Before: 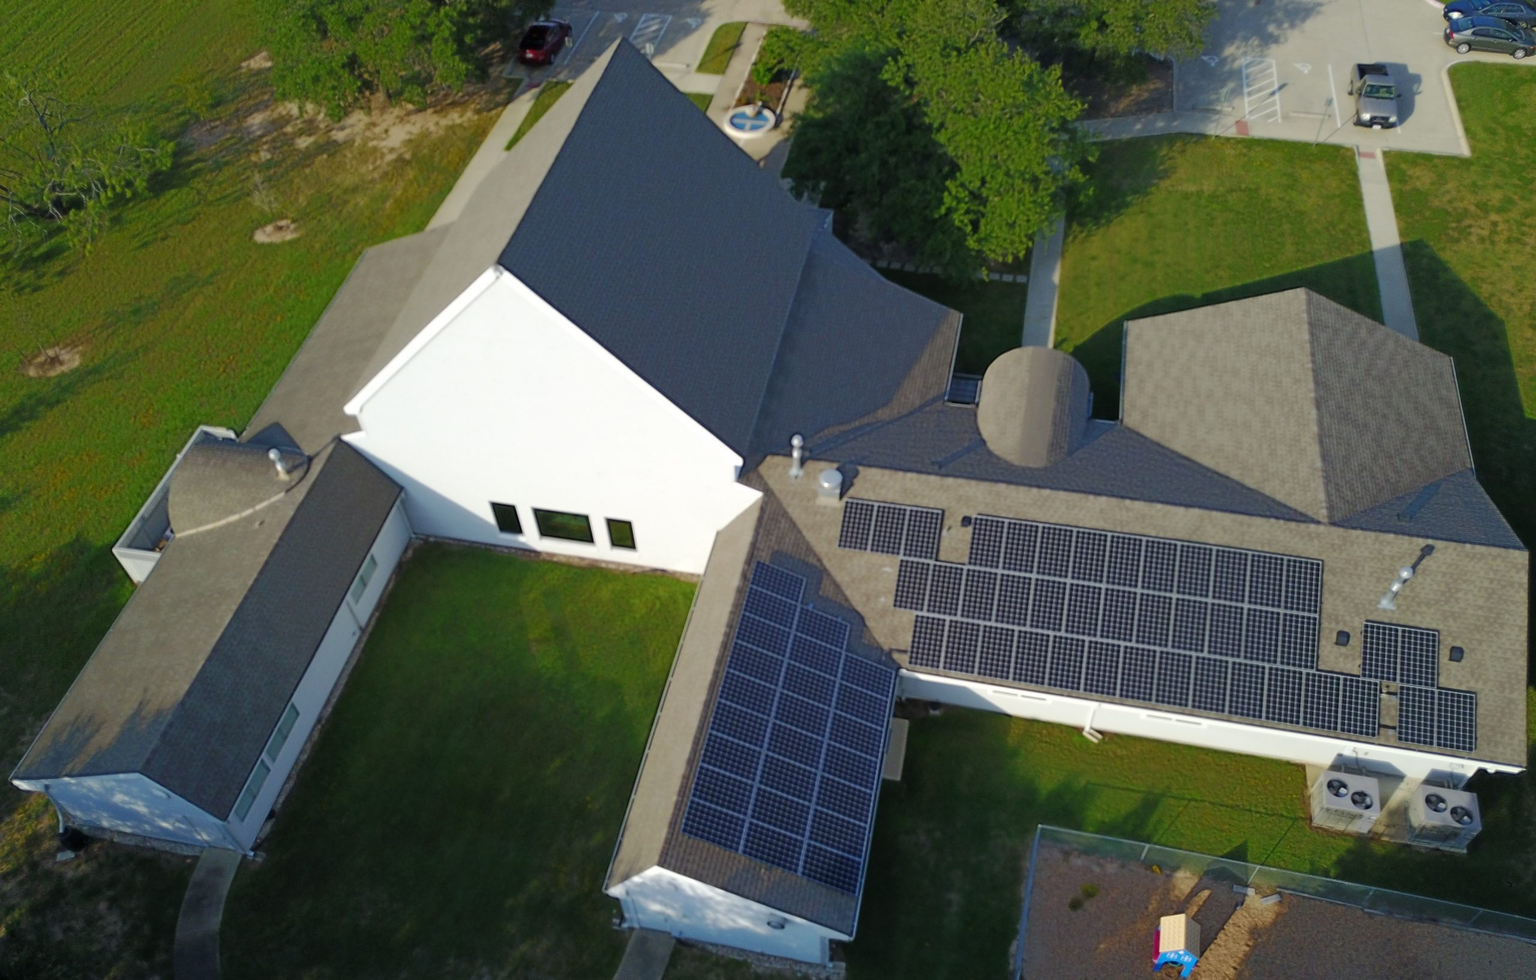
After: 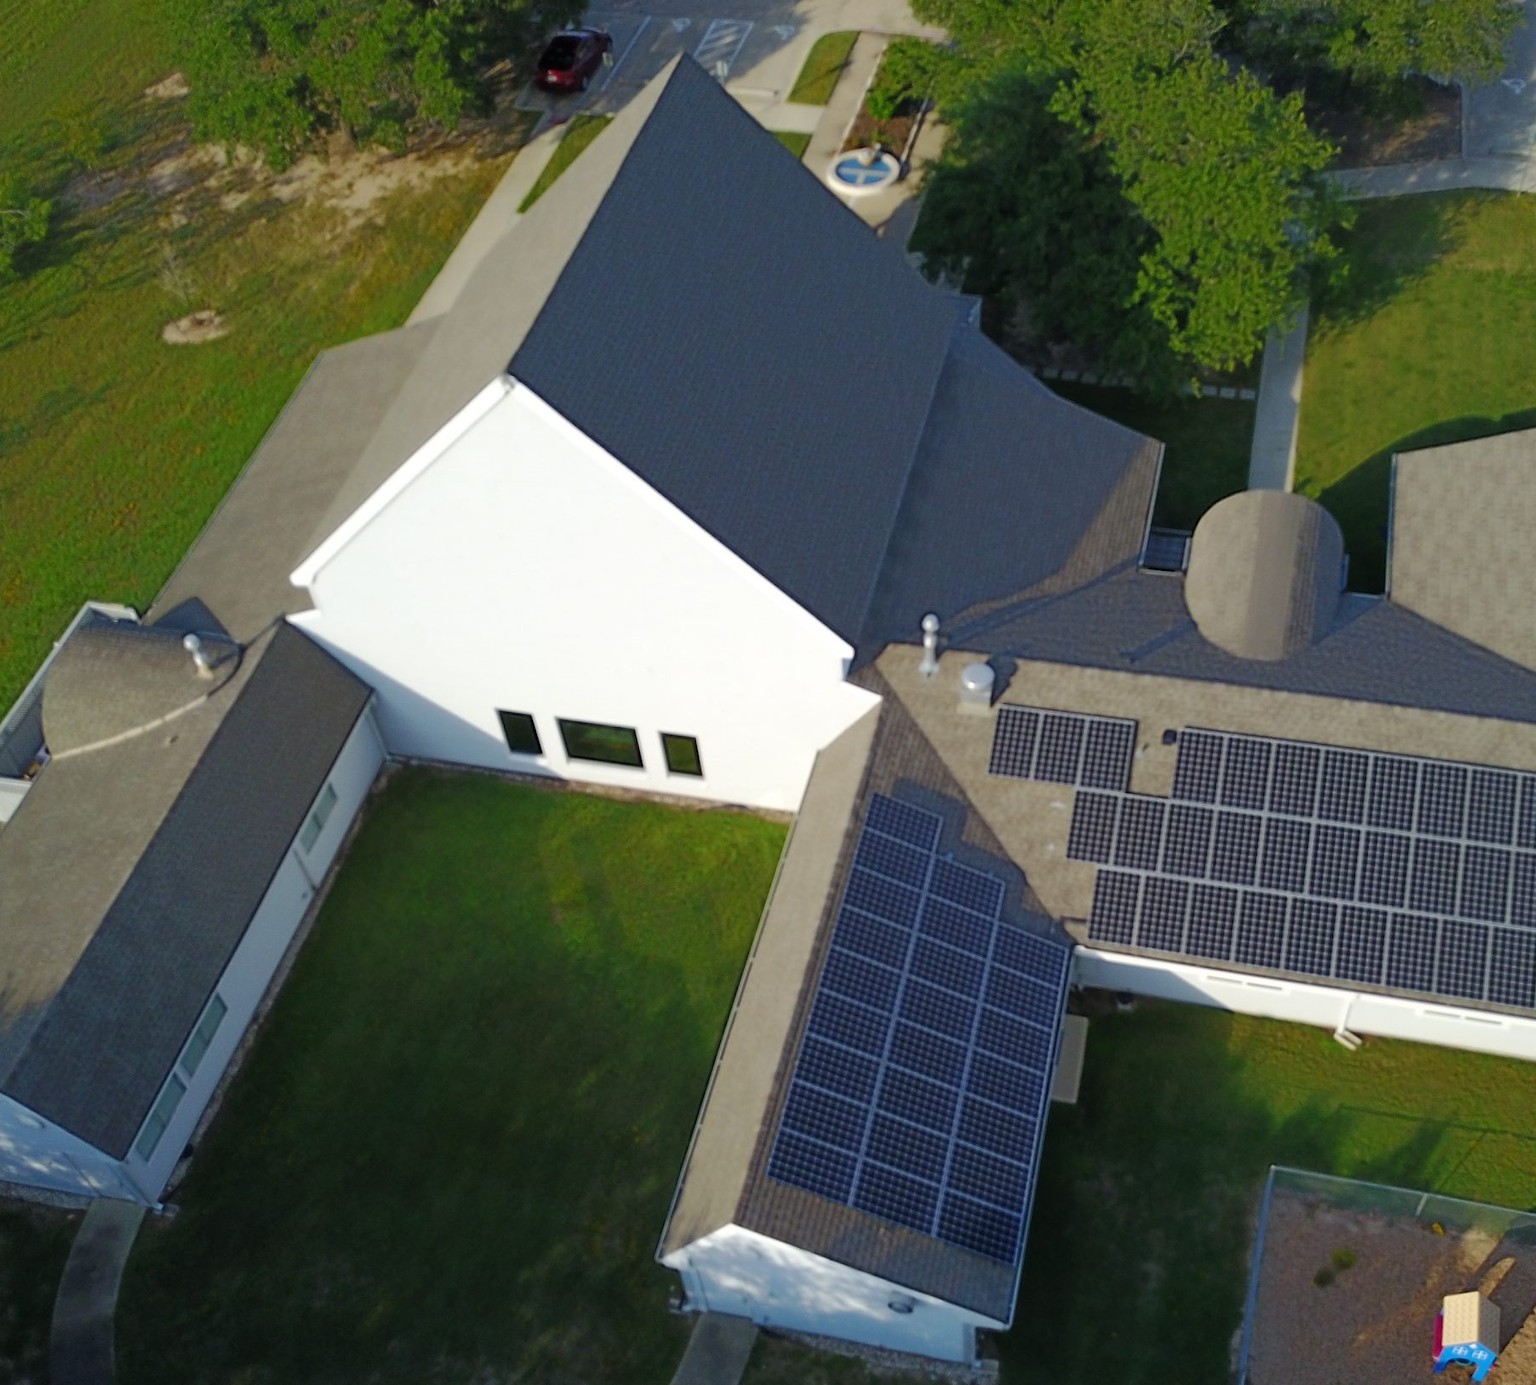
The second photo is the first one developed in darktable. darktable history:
crop and rotate: left 9.061%, right 20.142%
